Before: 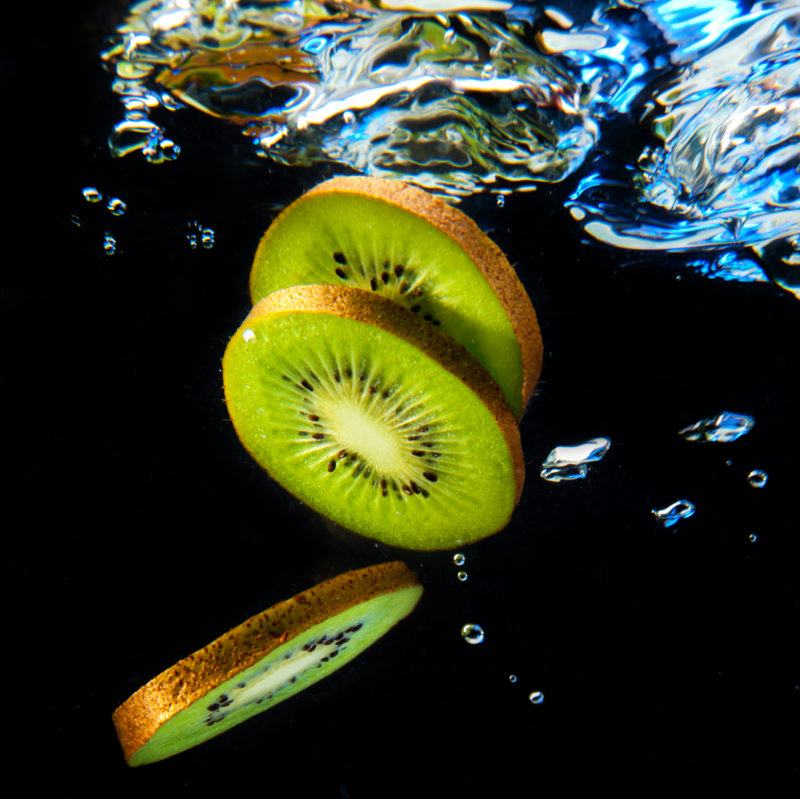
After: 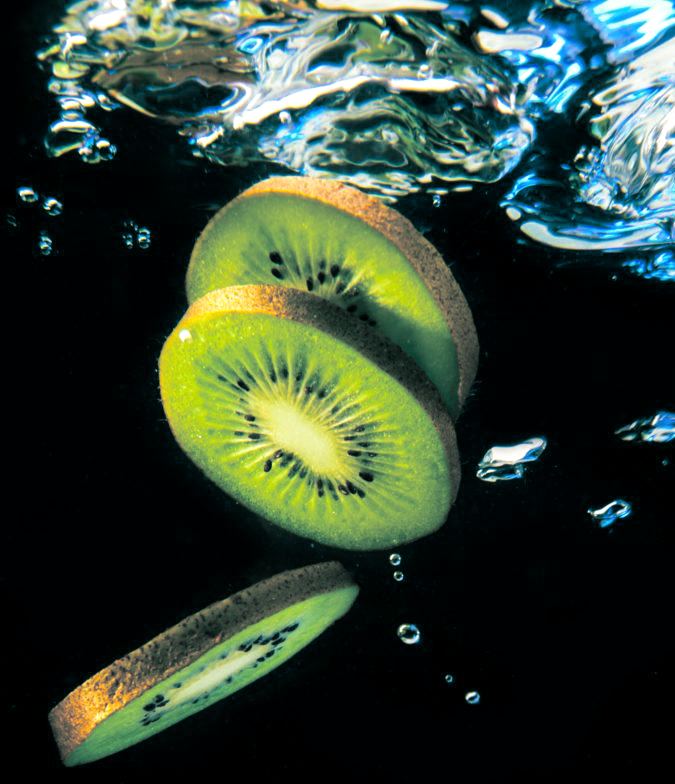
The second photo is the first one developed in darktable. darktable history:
split-toning: shadows › hue 186.43°, highlights › hue 49.29°, compress 30.29%
crop: left 8.026%, right 7.374%
exposure: exposure 0.128 EV, compensate highlight preservation false
